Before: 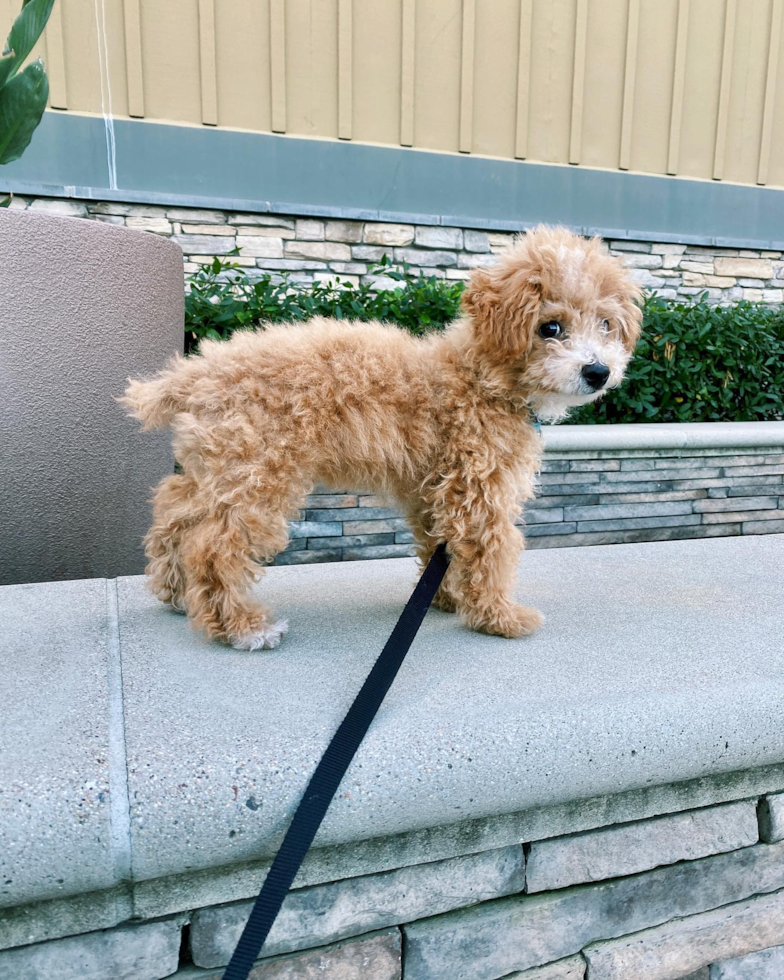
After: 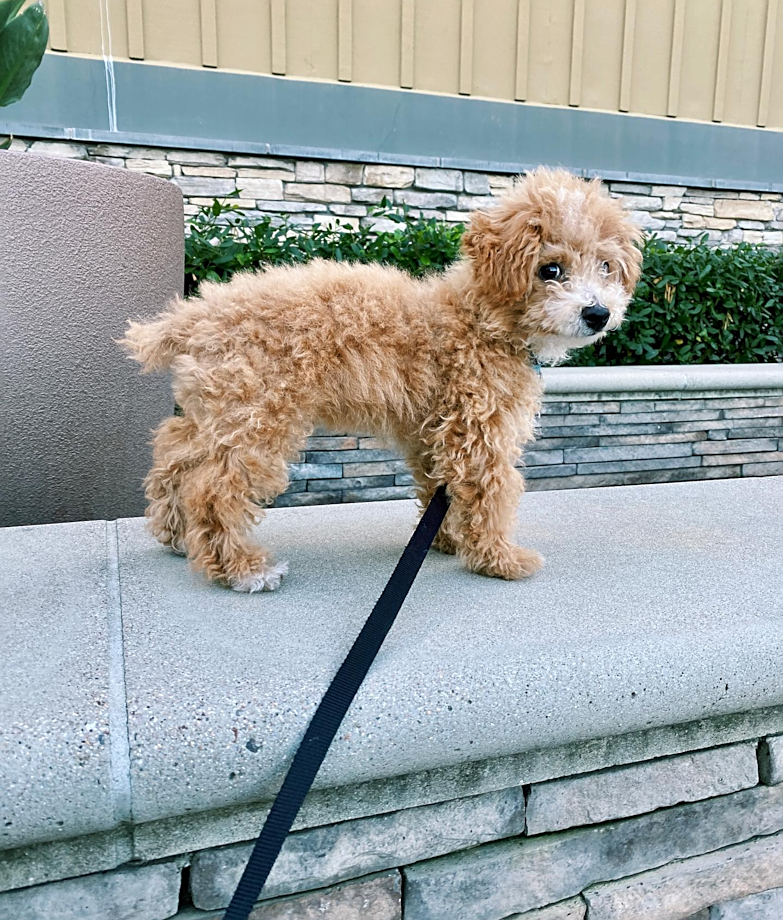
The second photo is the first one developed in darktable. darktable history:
crop and rotate: top 6.054%
sharpen: on, module defaults
